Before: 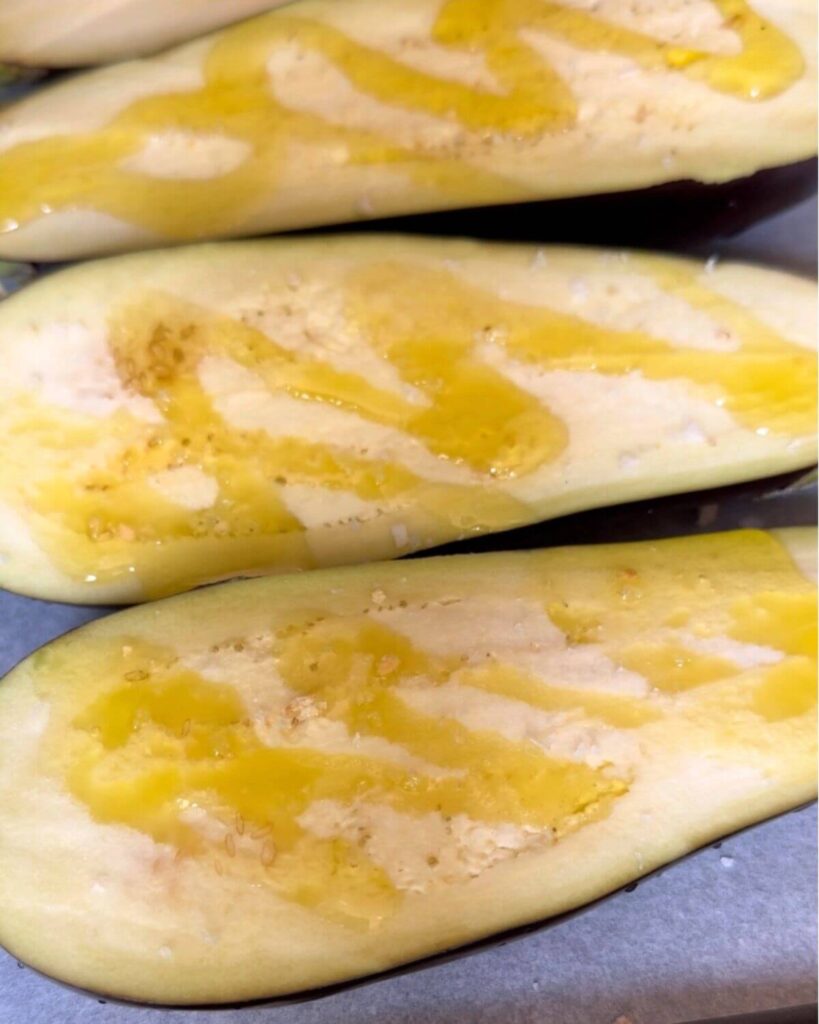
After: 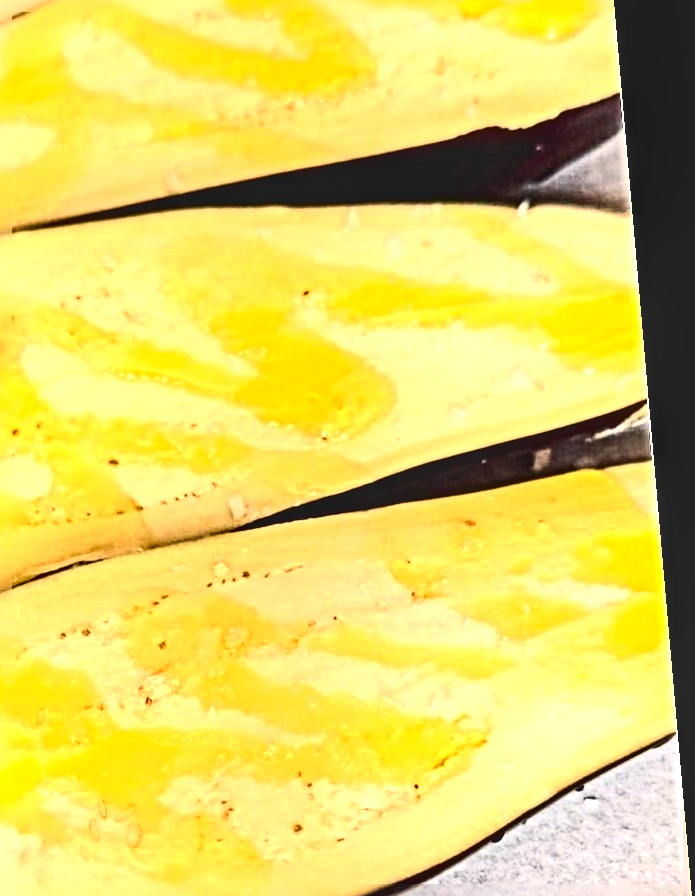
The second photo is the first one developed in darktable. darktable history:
white balance: red 1.08, blue 0.791
crop: left 23.095%, top 5.827%, bottom 11.854%
rotate and perspective: rotation -4.98°, automatic cropping off
exposure: black level correction 0, exposure 1.2 EV, compensate highlight preservation false
local contrast: on, module defaults
sharpen: radius 6.3, amount 1.8, threshold 0
contrast brightness saturation: contrast 0.39, brightness 0.1
tone equalizer: on, module defaults
